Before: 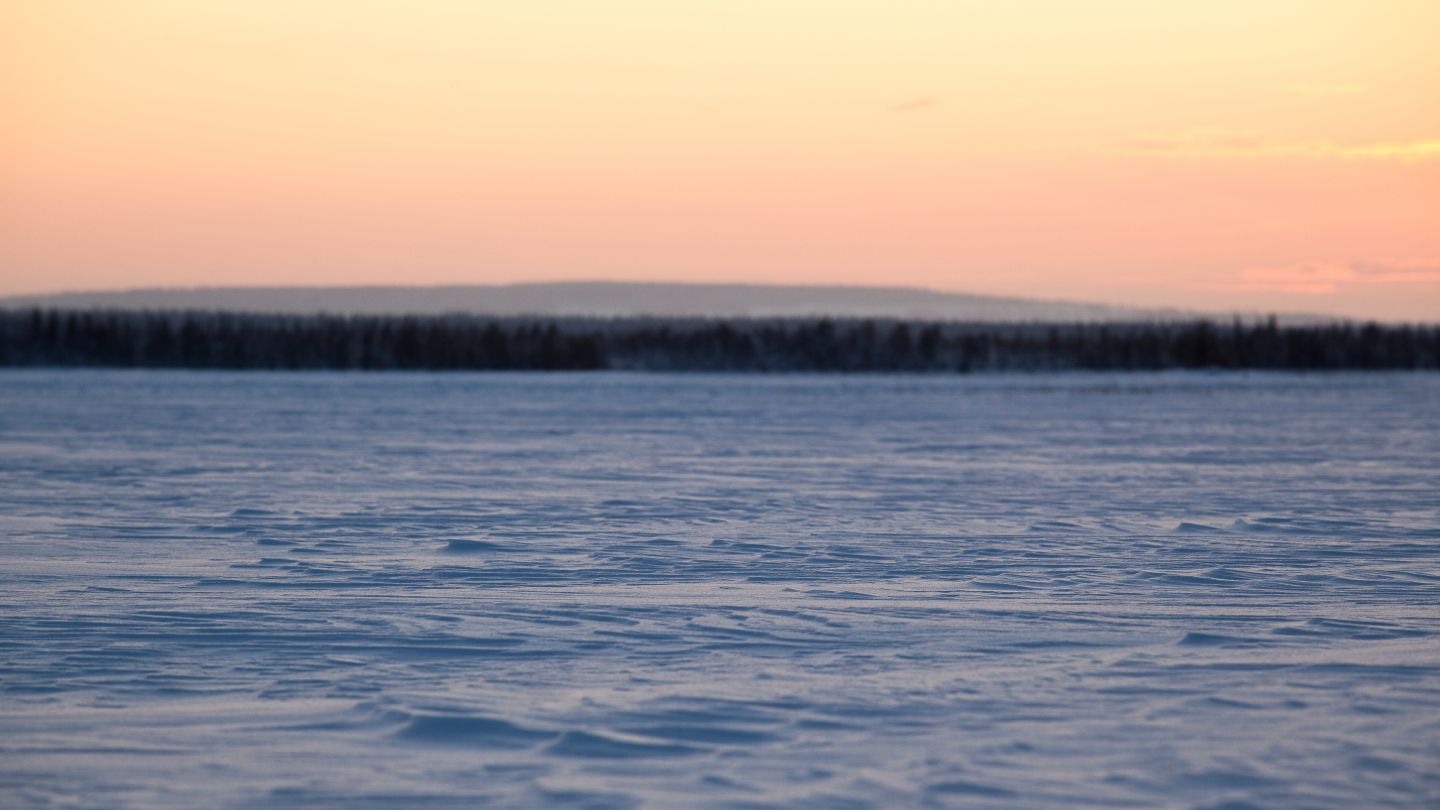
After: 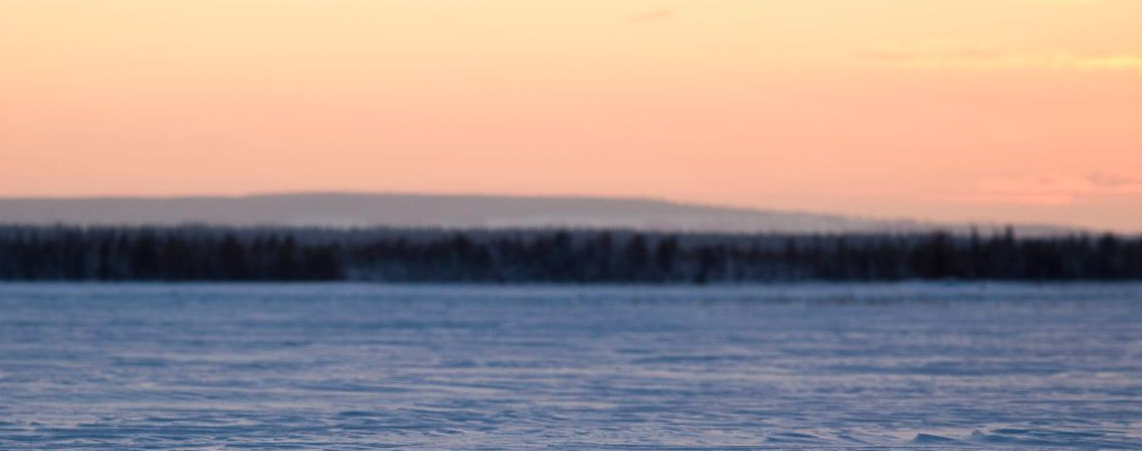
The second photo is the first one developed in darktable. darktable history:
crop: left 18.303%, top 11.099%, right 2.361%, bottom 33.172%
exposure: compensate highlight preservation false
velvia: on, module defaults
